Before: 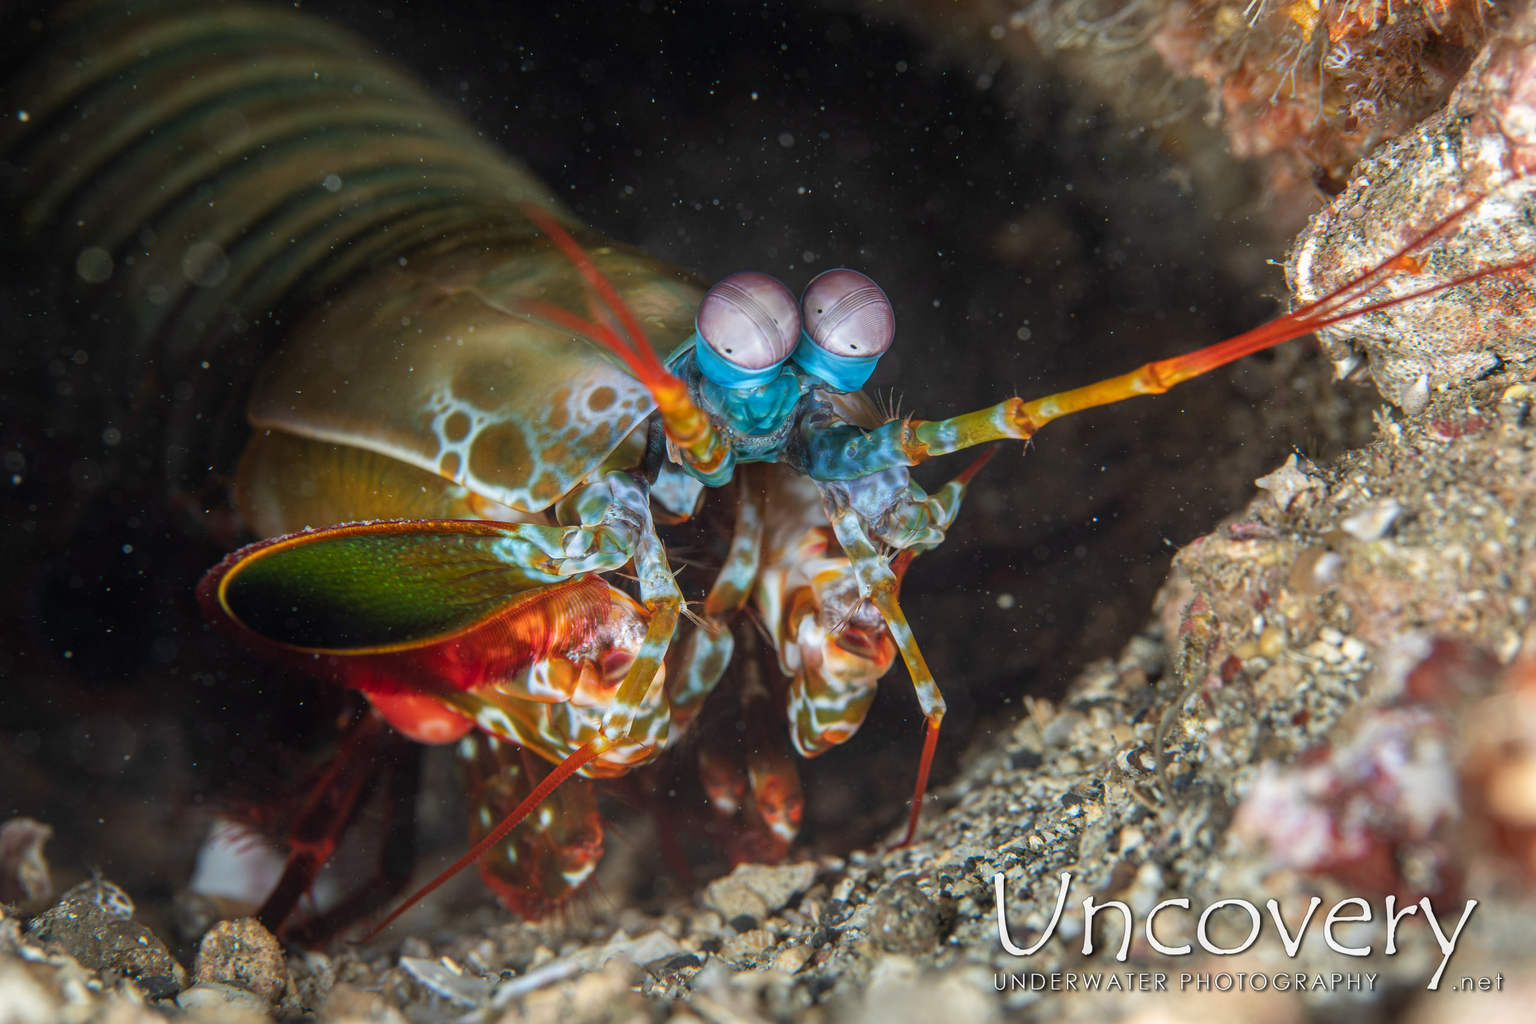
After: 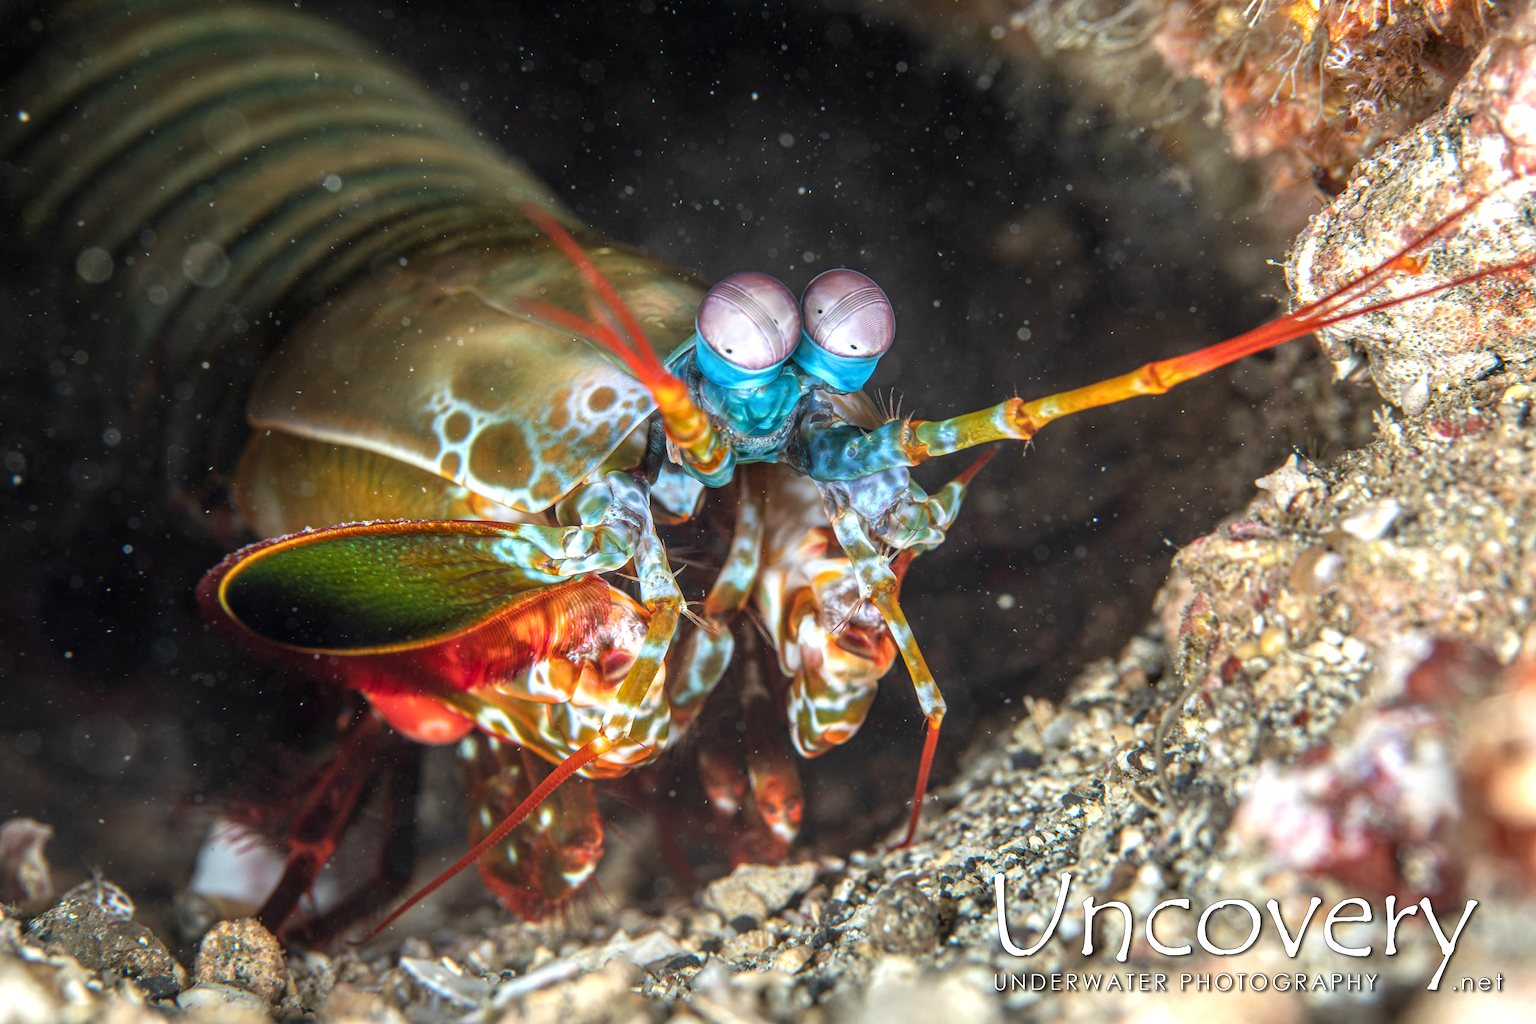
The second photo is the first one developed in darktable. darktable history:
local contrast: on, module defaults
exposure: exposure 0.6 EV, compensate exposure bias true, compensate highlight preservation false
